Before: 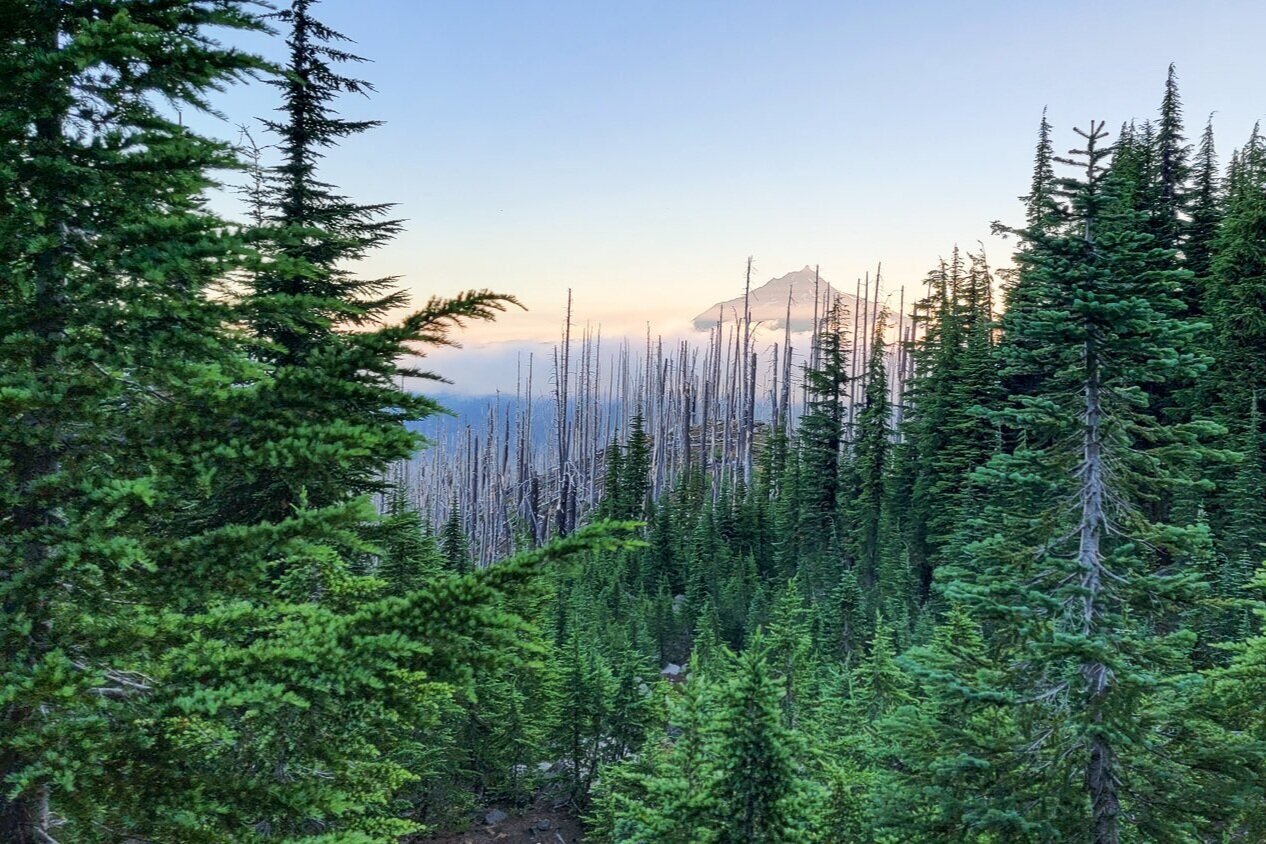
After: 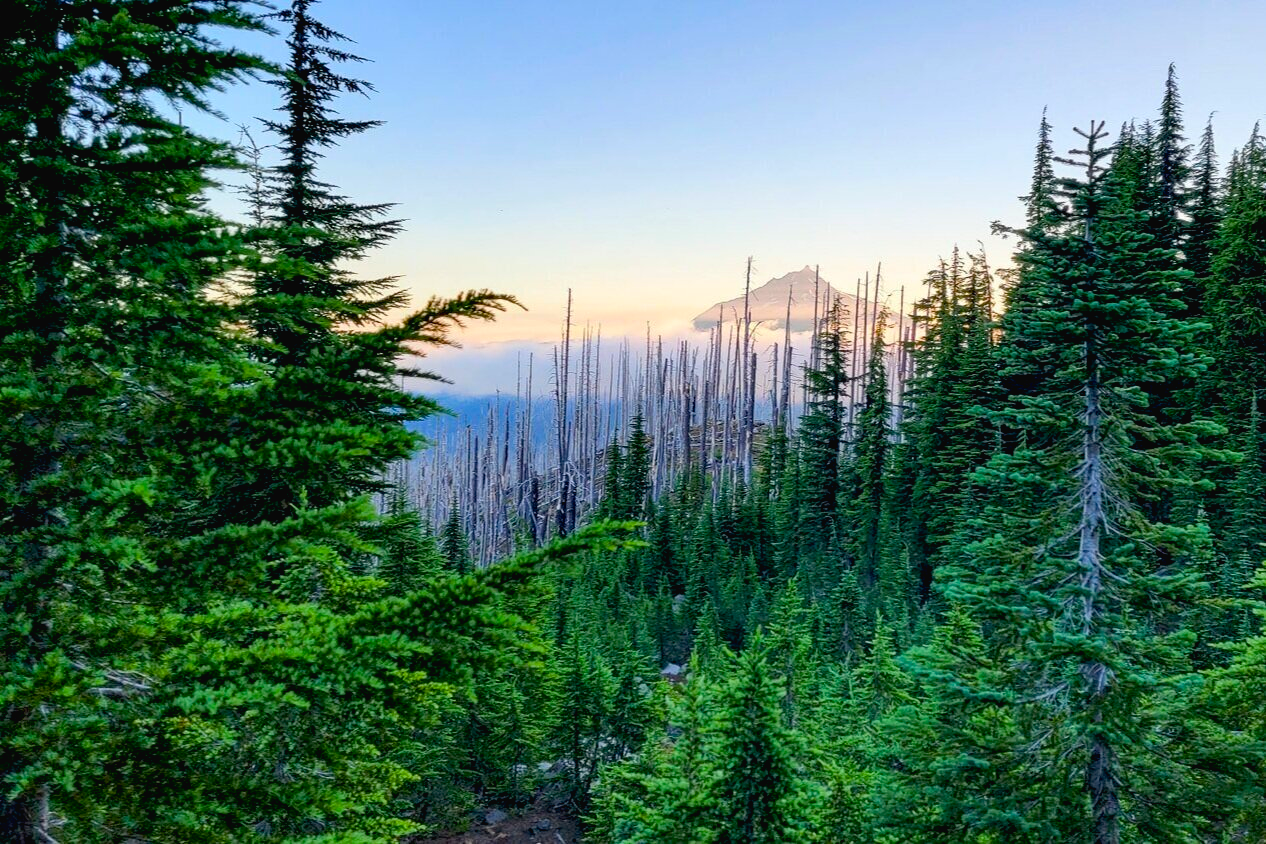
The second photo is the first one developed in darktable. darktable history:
color balance rgb: global offset › luminance 0.27%, global offset › hue 171.27°, perceptual saturation grading › global saturation 40.333%, global vibrance 11.188%
exposure: black level correction 0.012, compensate highlight preservation false
shadows and highlights: shadows 3.18, highlights -18.68, soften with gaussian
